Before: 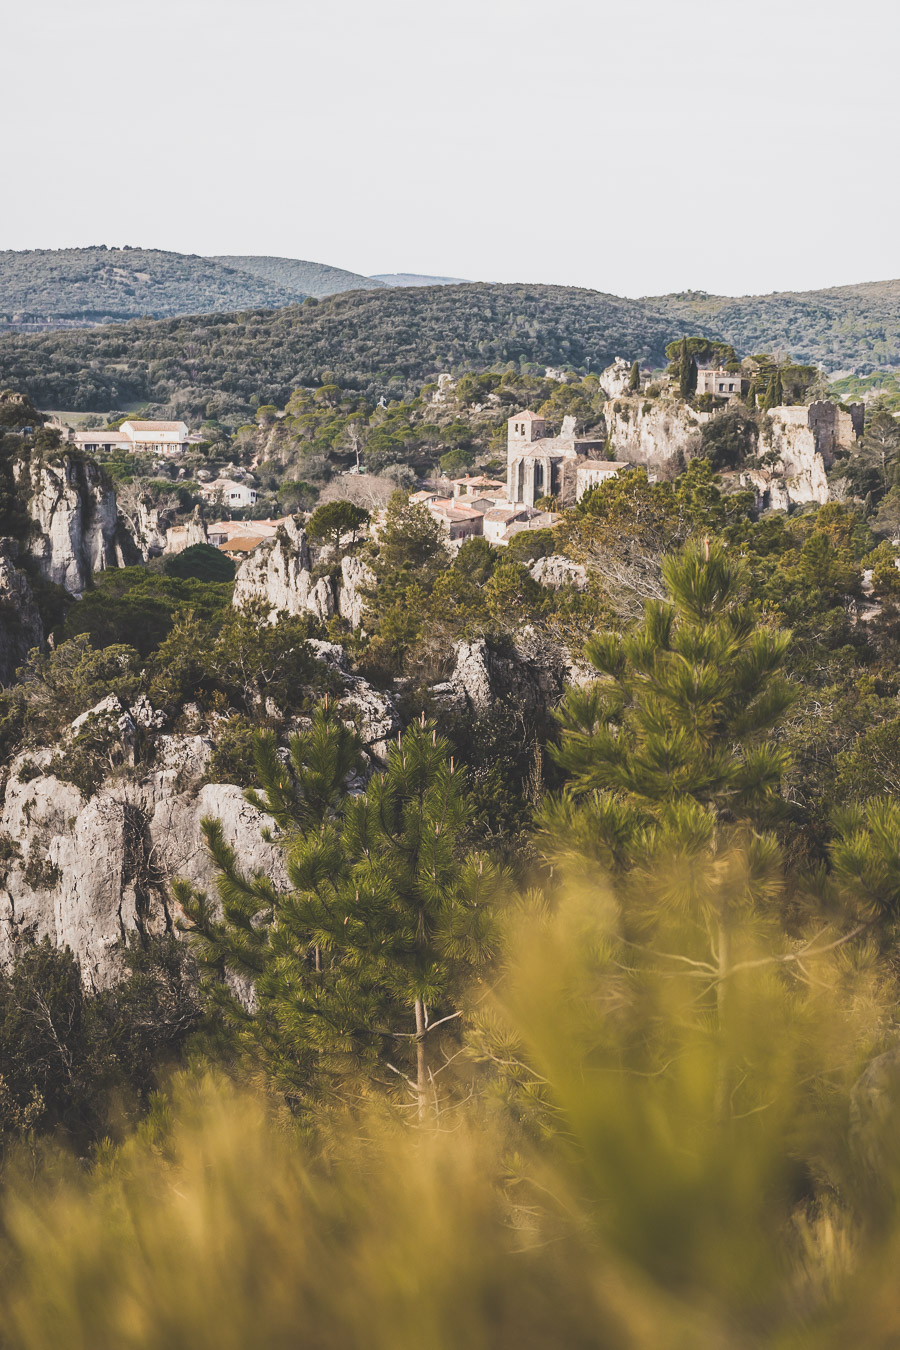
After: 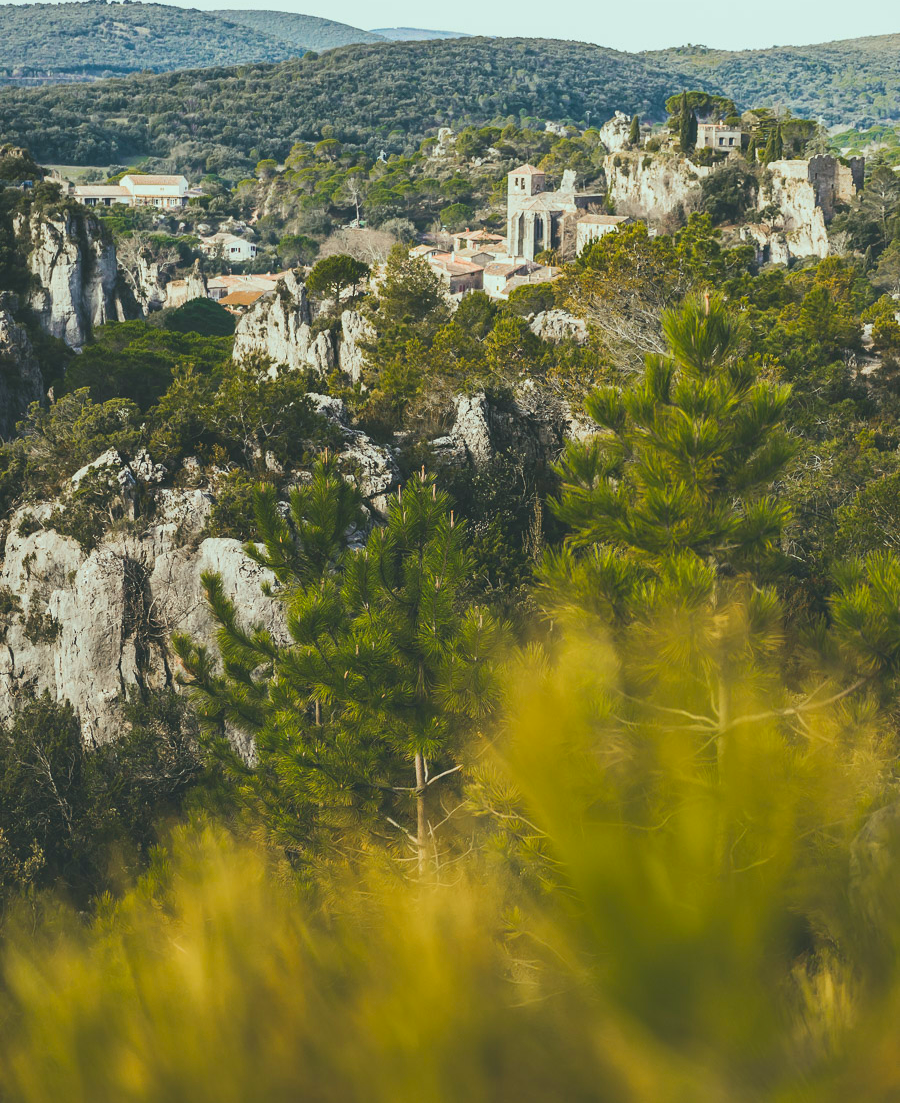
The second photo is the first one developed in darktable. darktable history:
crop and rotate: top 18.229%
color correction: highlights a* -7.34, highlights b* 1.01, shadows a* -3.03, saturation 1.4
